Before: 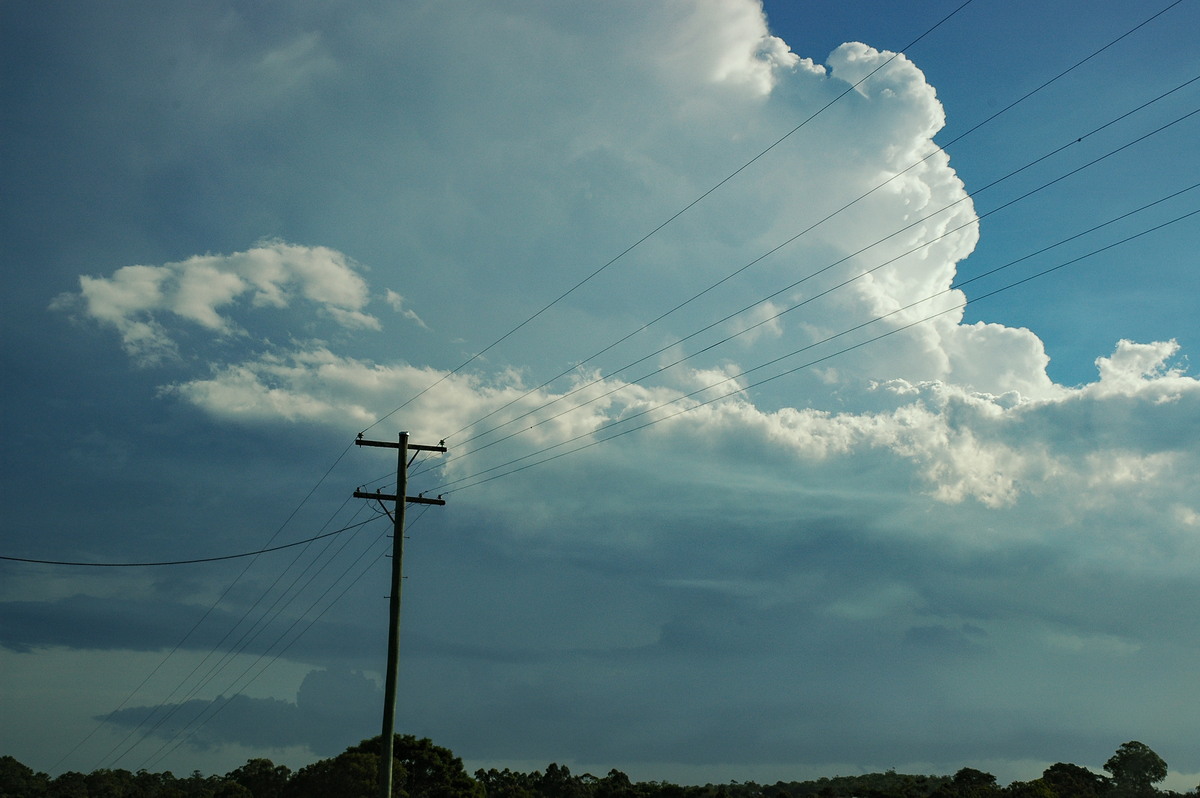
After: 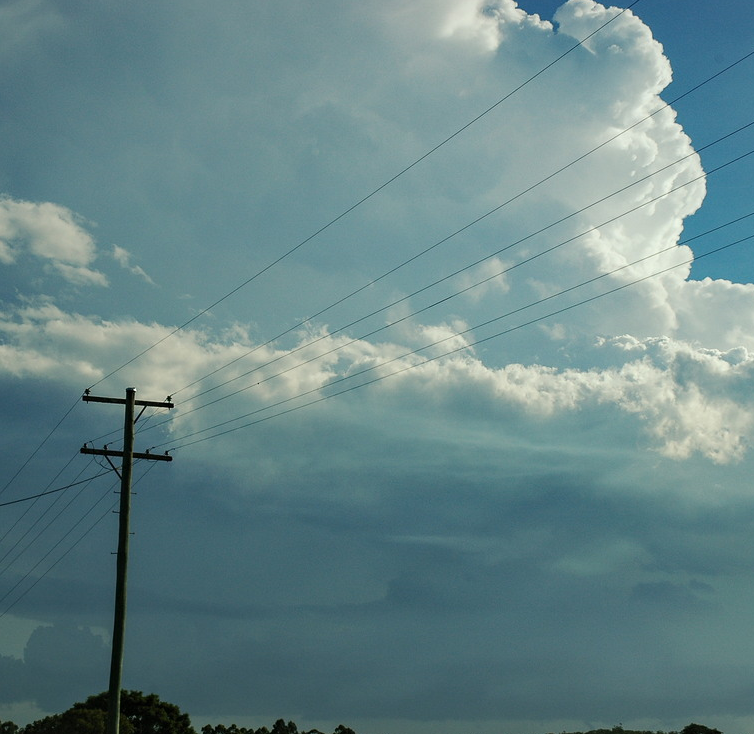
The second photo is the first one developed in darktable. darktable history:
crop and rotate: left 22.79%, top 5.638%, right 14.37%, bottom 2.27%
